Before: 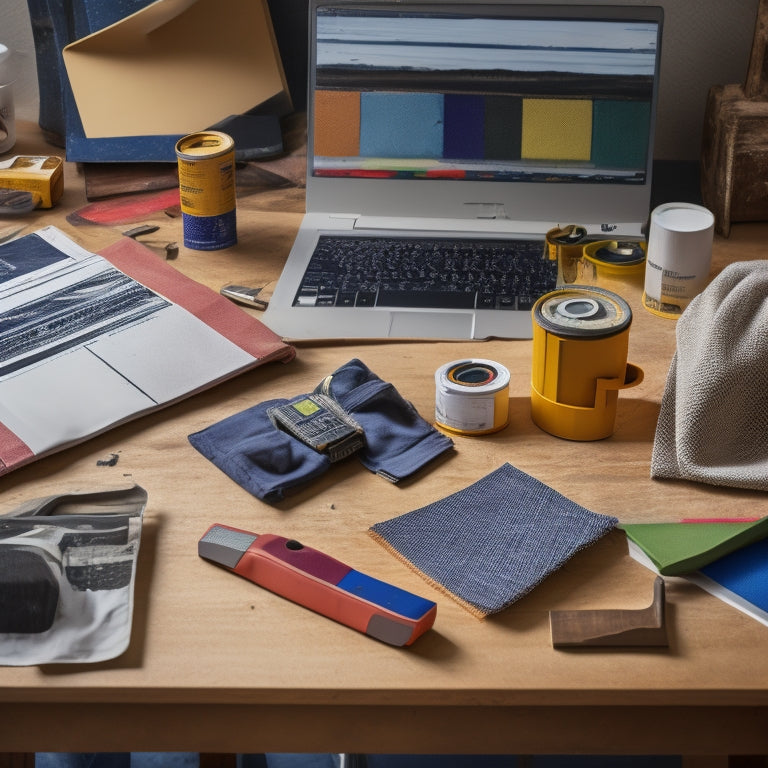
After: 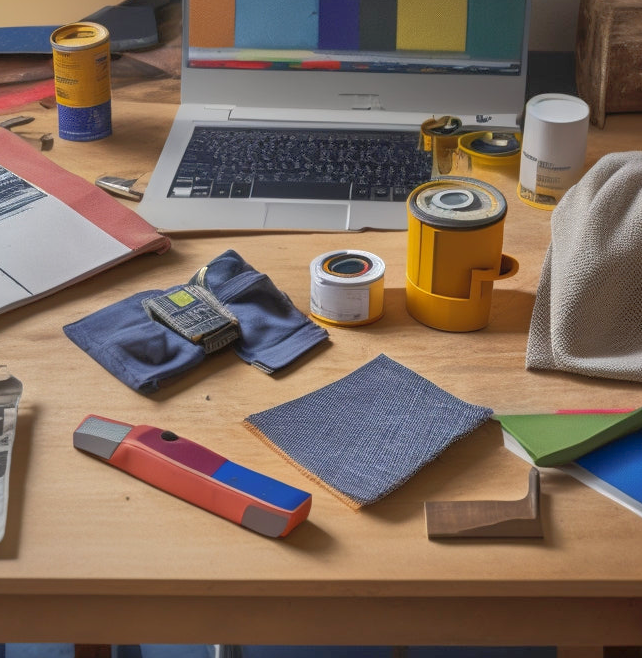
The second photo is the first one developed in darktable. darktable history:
exposure: exposure 0.2 EV, compensate highlight preservation false
shadows and highlights: shadows 60, highlights -60
crop: left 16.315%, top 14.246%
